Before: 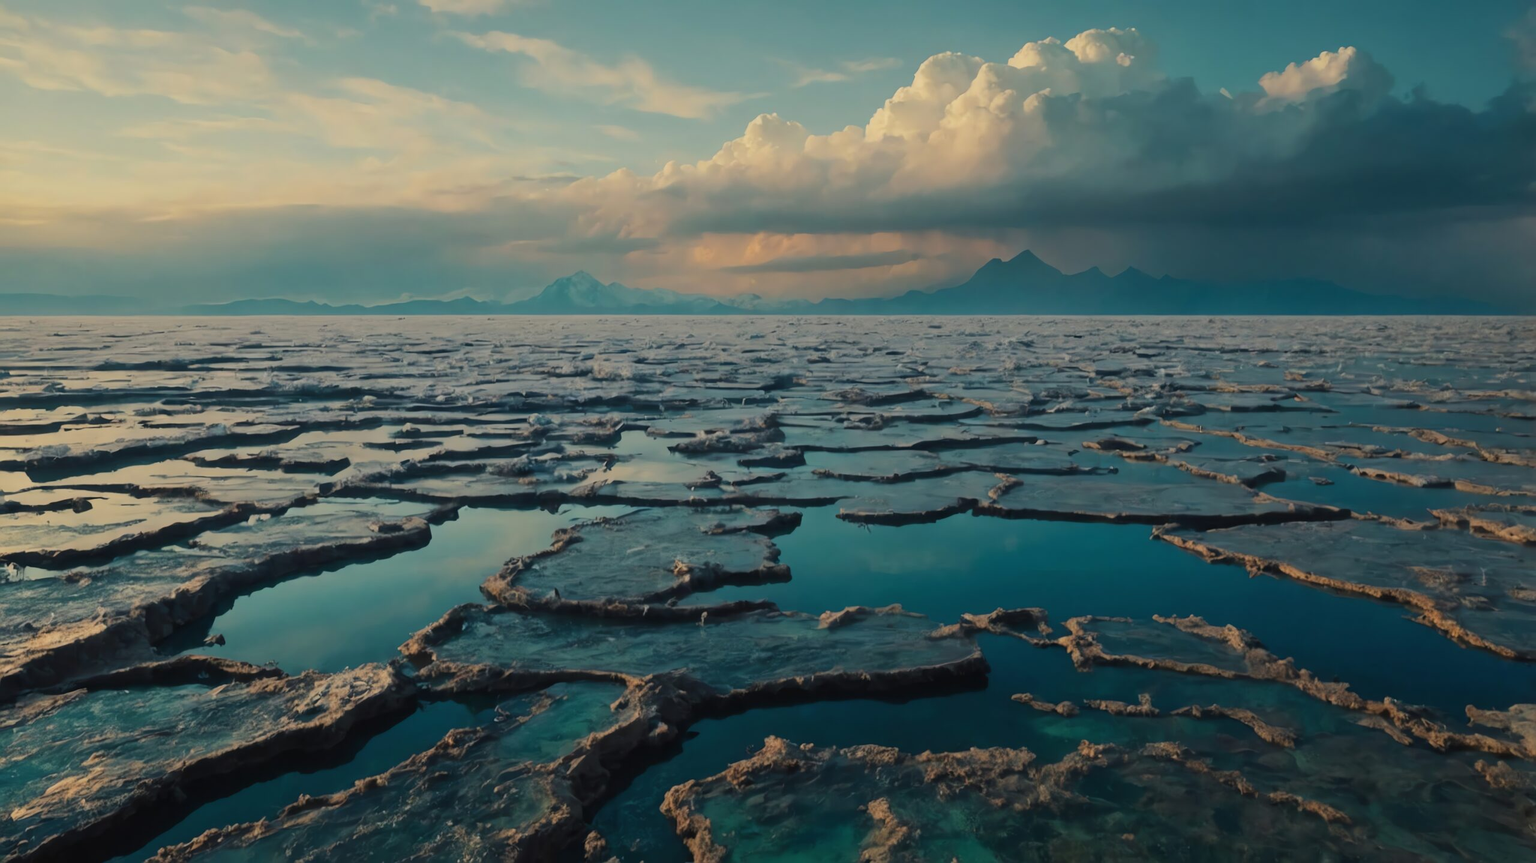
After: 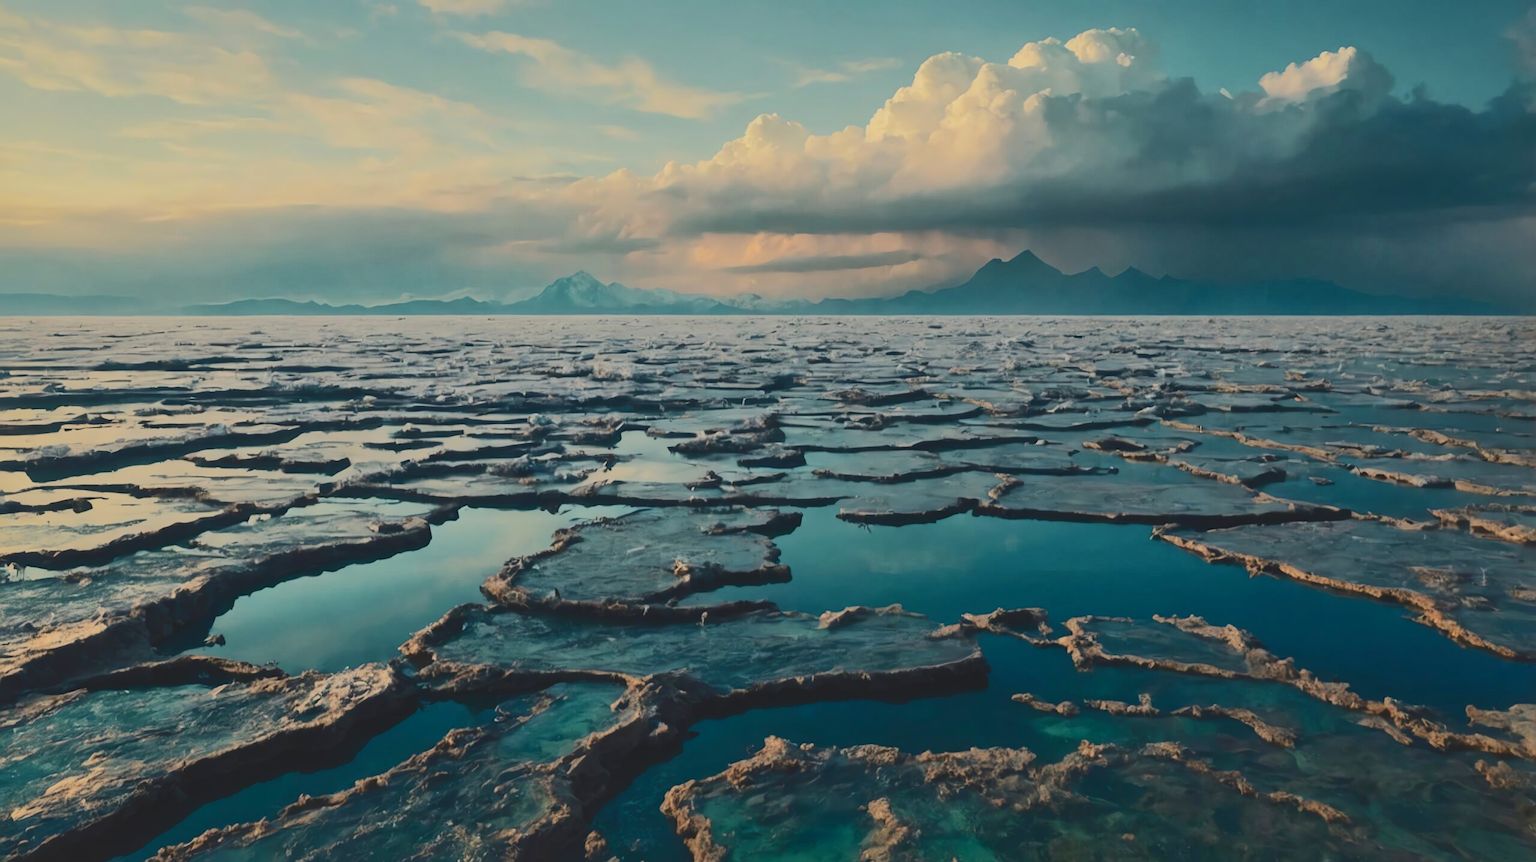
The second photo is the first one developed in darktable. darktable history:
tone curve: curves: ch0 [(0, 0) (0.003, 0.062) (0.011, 0.07) (0.025, 0.083) (0.044, 0.094) (0.069, 0.105) (0.1, 0.117) (0.136, 0.136) (0.177, 0.164) (0.224, 0.201) (0.277, 0.256) (0.335, 0.335) (0.399, 0.424) (0.468, 0.529) (0.543, 0.641) (0.623, 0.725) (0.709, 0.787) (0.801, 0.849) (0.898, 0.917) (1, 1)], color space Lab, independent channels, preserve colors none
shadows and highlights: on, module defaults
